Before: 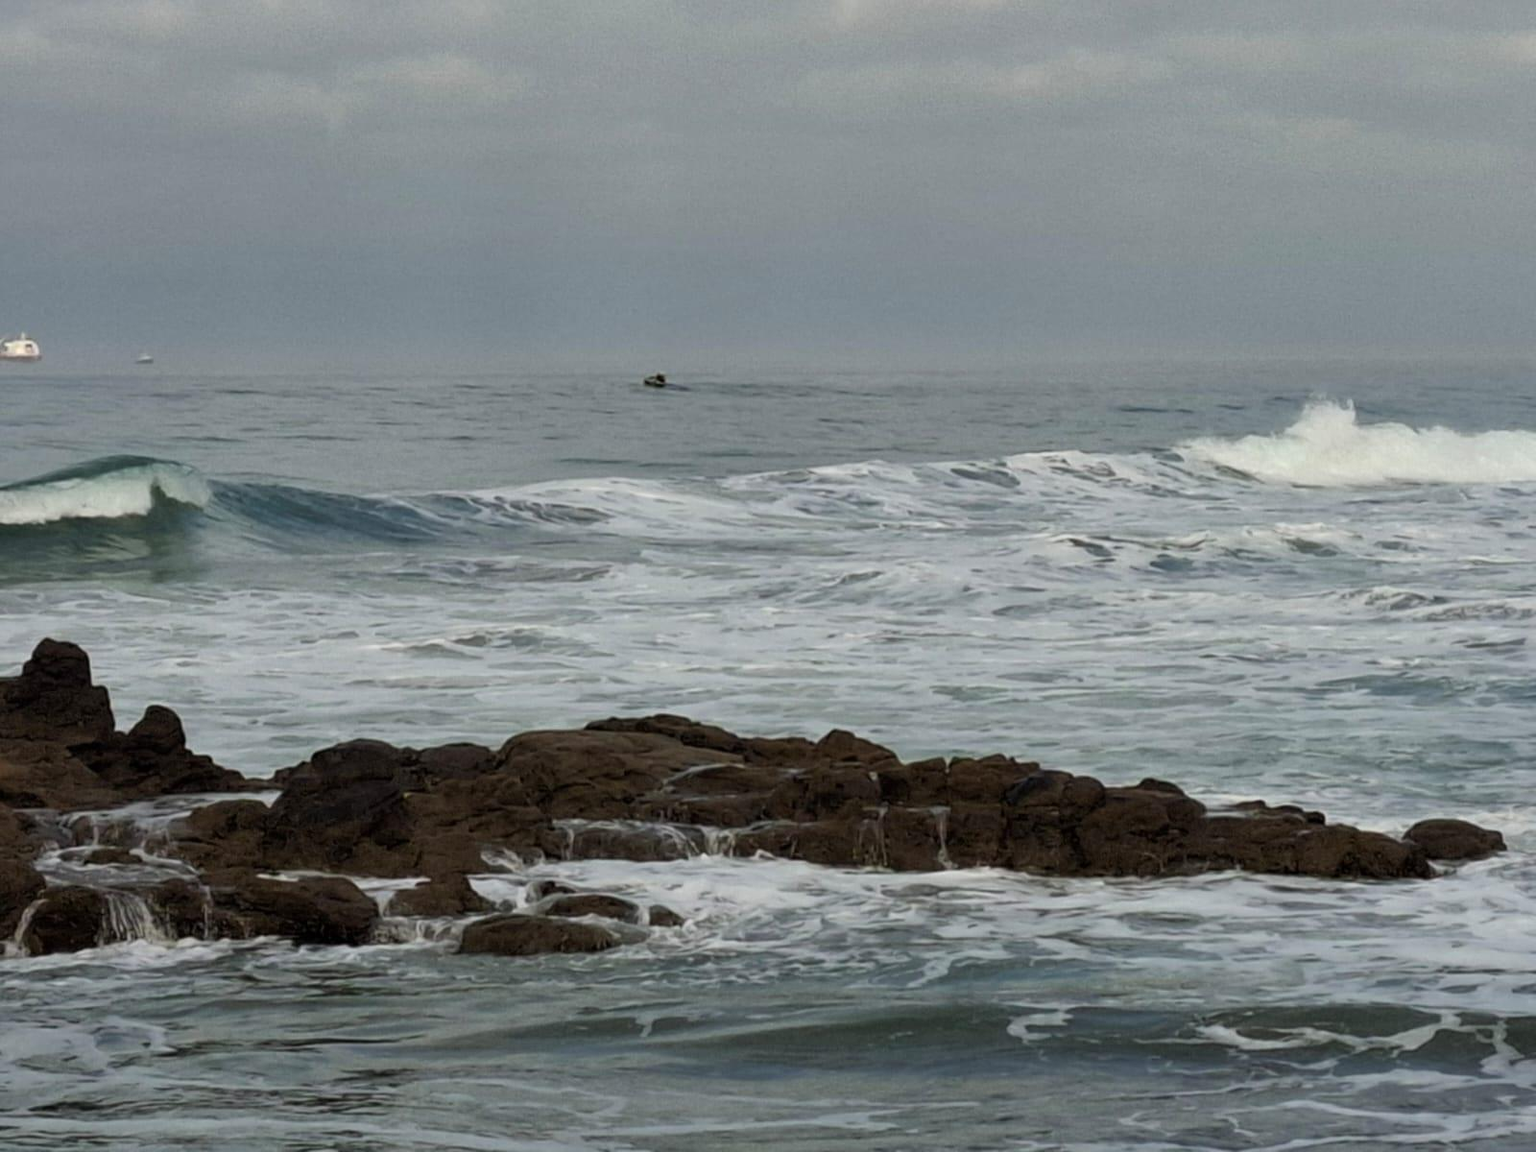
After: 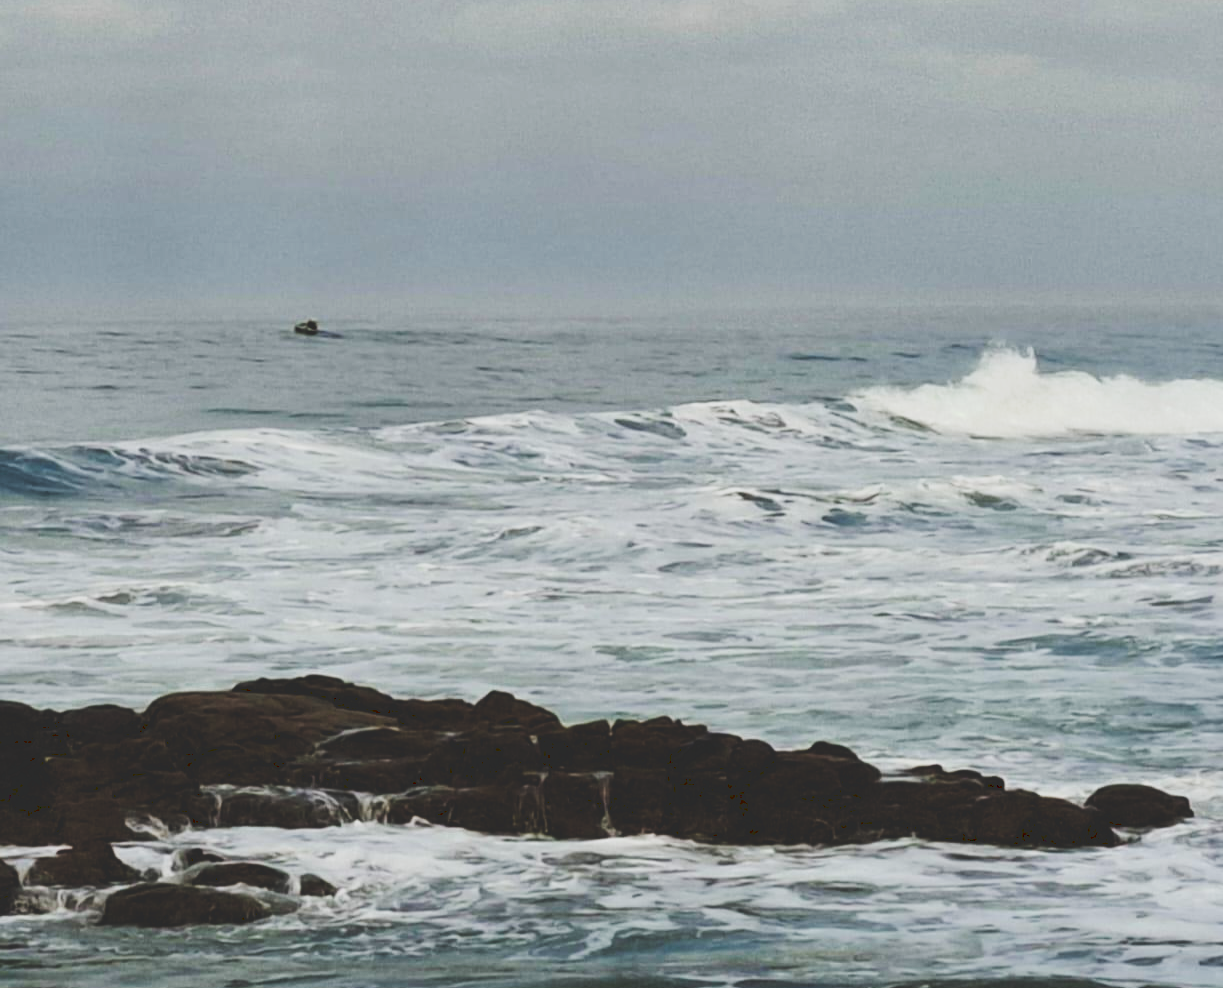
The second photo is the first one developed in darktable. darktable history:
crop: left 23.548%, top 5.828%, bottom 11.83%
tone curve: curves: ch0 [(0, 0) (0.003, 0.17) (0.011, 0.17) (0.025, 0.17) (0.044, 0.168) (0.069, 0.167) (0.1, 0.173) (0.136, 0.181) (0.177, 0.199) (0.224, 0.226) (0.277, 0.271) (0.335, 0.333) (0.399, 0.419) (0.468, 0.52) (0.543, 0.621) (0.623, 0.716) (0.709, 0.795) (0.801, 0.867) (0.898, 0.914) (1, 1)], preserve colors none
